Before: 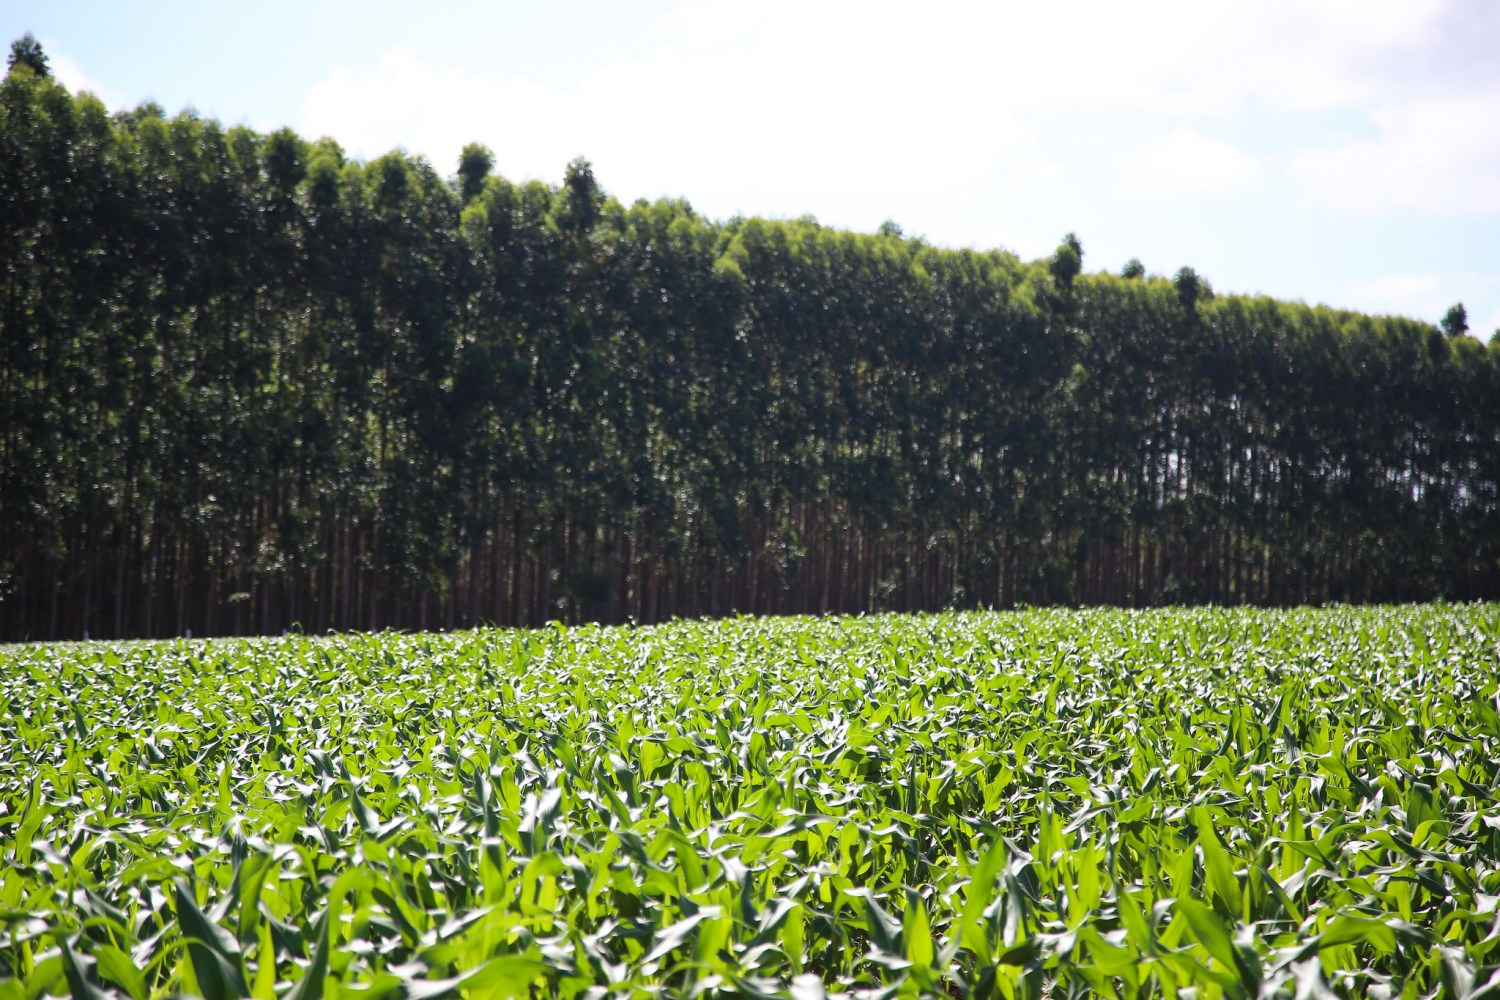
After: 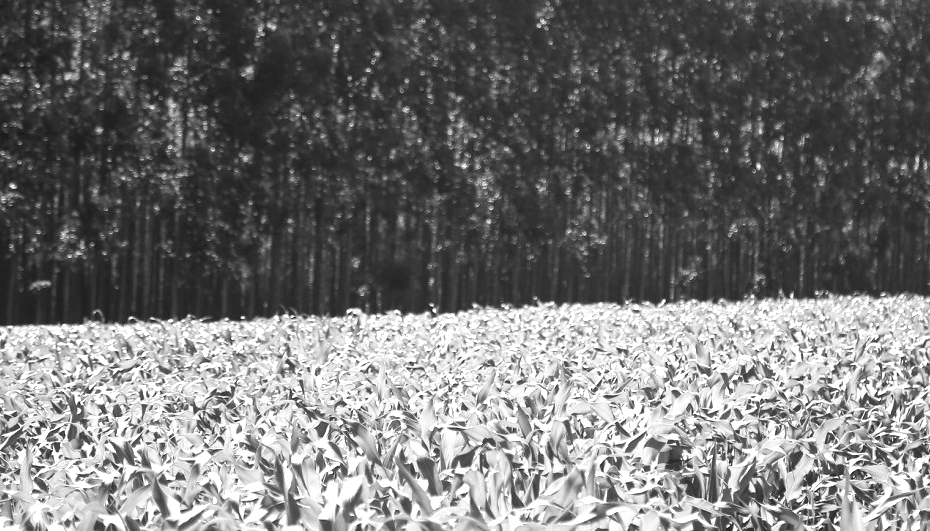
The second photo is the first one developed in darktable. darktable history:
exposure: exposure 0.766 EV, compensate highlight preservation false
monochrome: on, module defaults
crop: left 13.312%, top 31.28%, right 24.627%, bottom 15.582%
color correction: highlights a* -2.73, highlights b* -2.09, shadows a* 2.41, shadows b* 2.73
